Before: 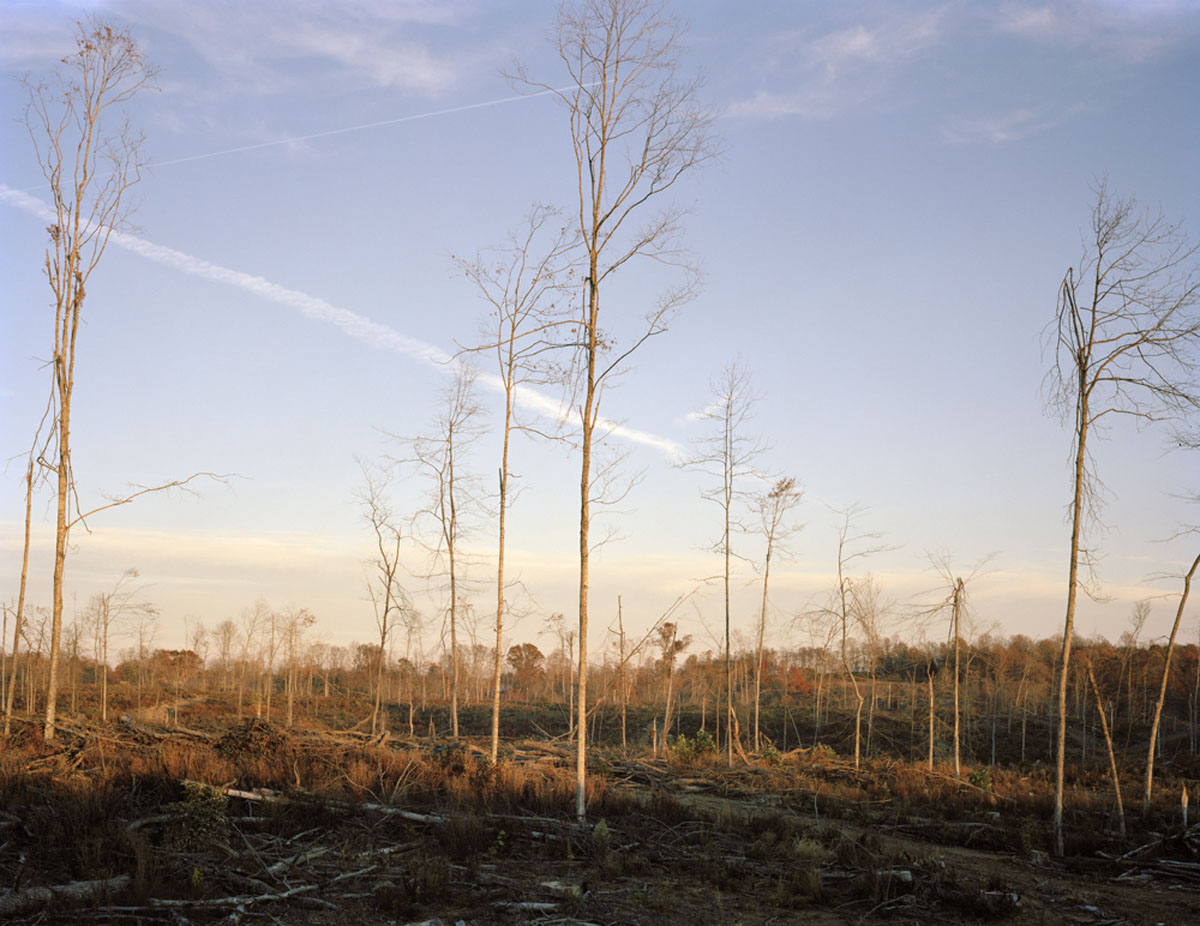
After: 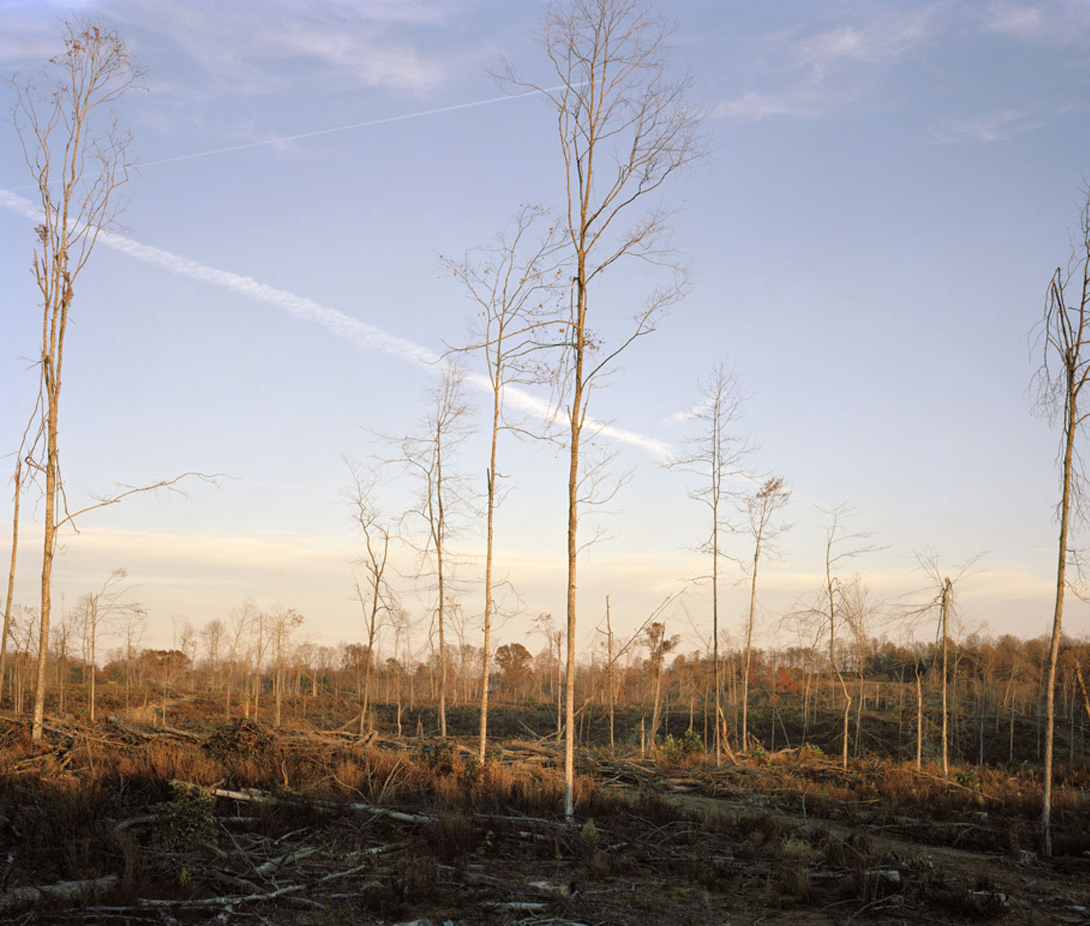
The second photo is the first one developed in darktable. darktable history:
crop and rotate: left 1.034%, right 8.124%
tone equalizer: mask exposure compensation -0.497 EV
